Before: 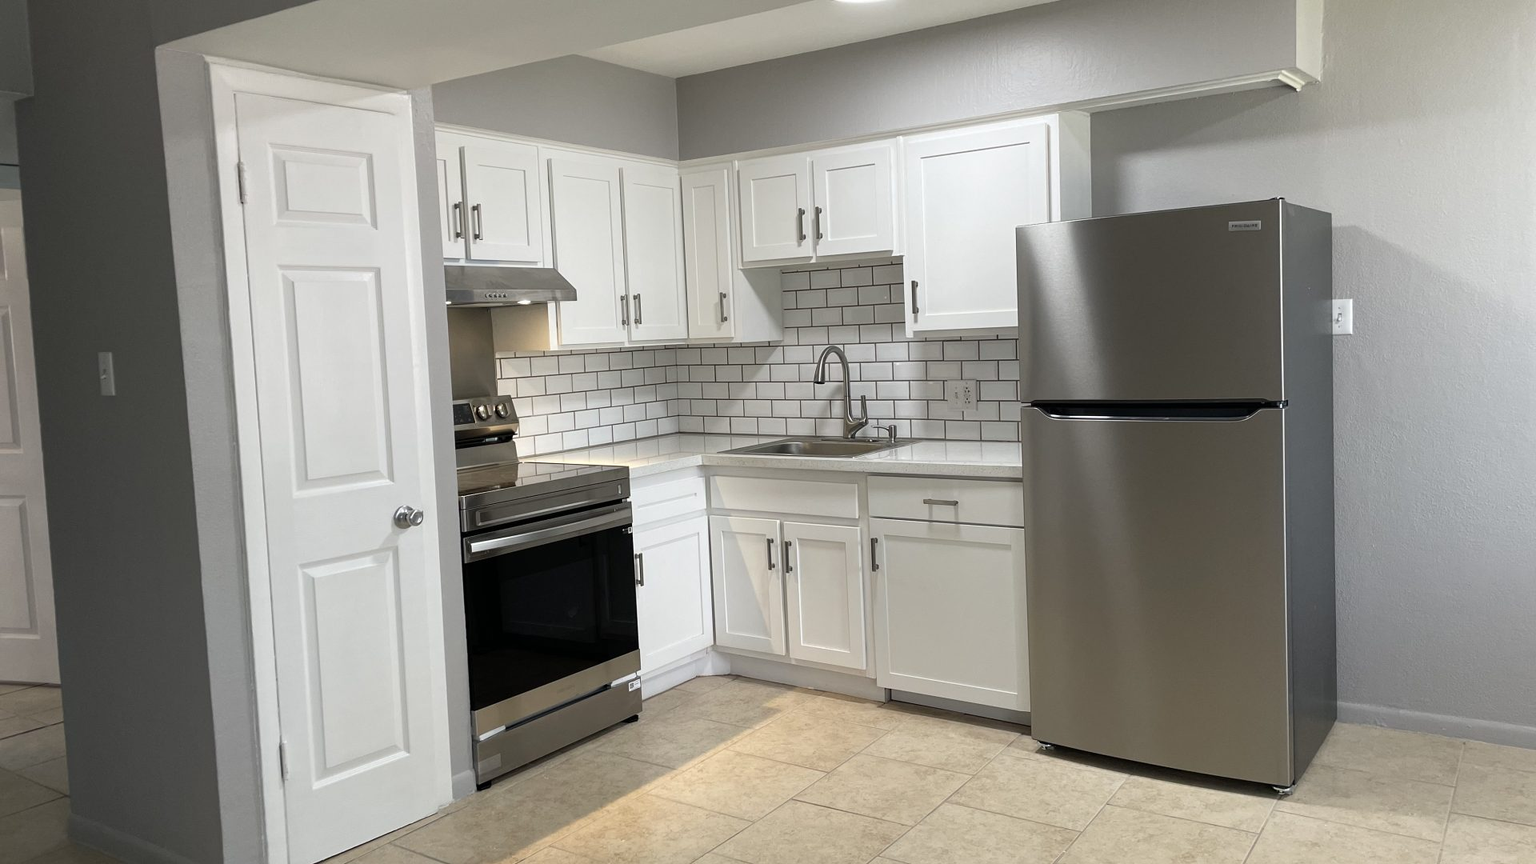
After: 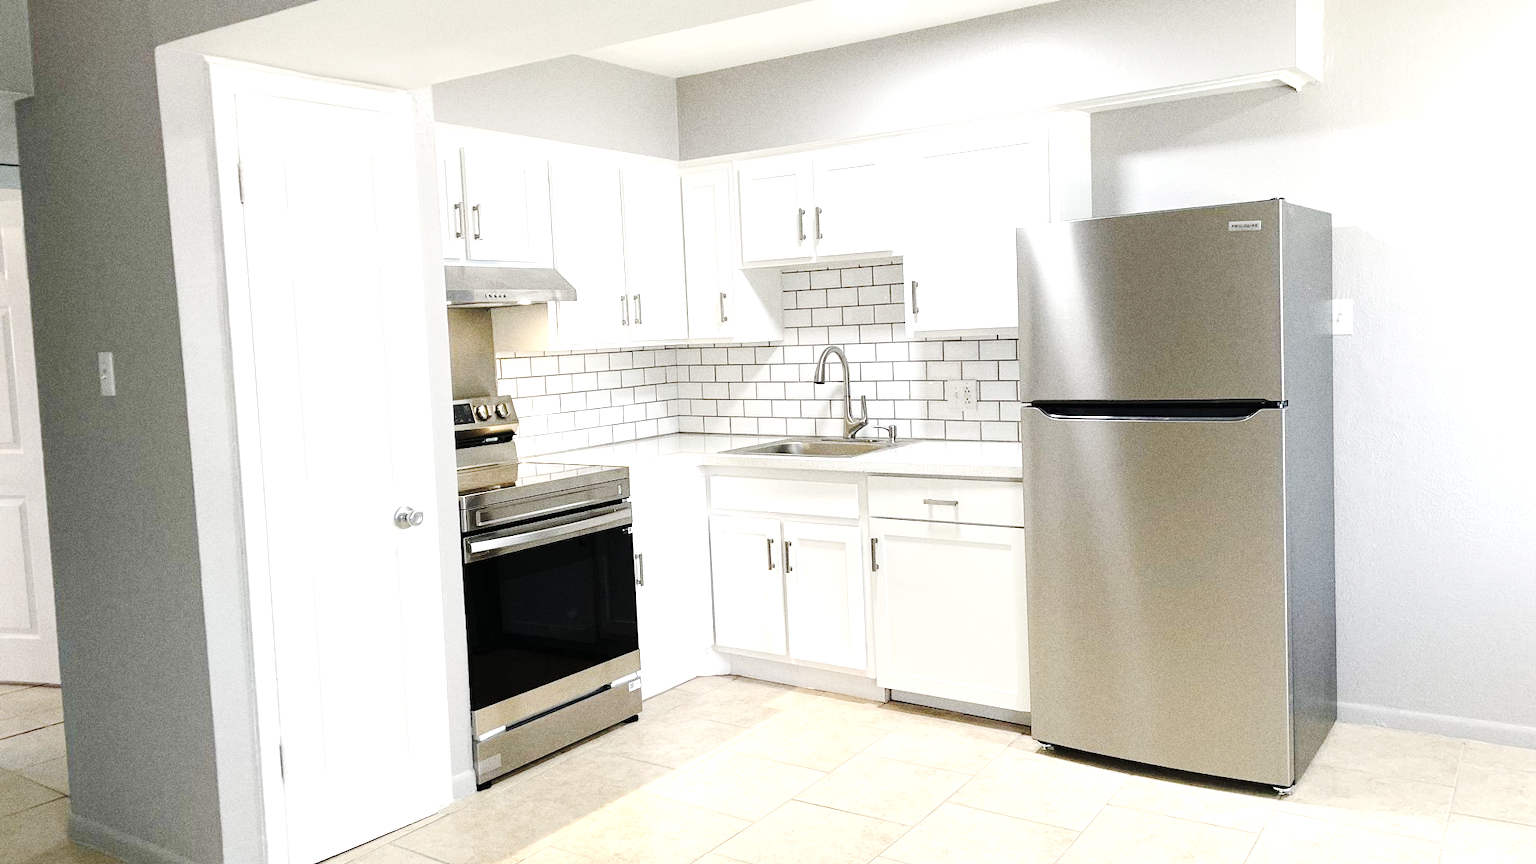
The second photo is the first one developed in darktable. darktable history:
grain: coarseness 0.09 ISO, strength 40%
tone curve: curves: ch0 [(0, 0) (0.003, 0.002) (0.011, 0.008) (0.025, 0.017) (0.044, 0.027) (0.069, 0.037) (0.1, 0.052) (0.136, 0.074) (0.177, 0.11) (0.224, 0.155) (0.277, 0.237) (0.335, 0.34) (0.399, 0.467) (0.468, 0.584) (0.543, 0.683) (0.623, 0.762) (0.709, 0.827) (0.801, 0.888) (0.898, 0.947) (1, 1)], preserve colors none
exposure: black level correction 0, exposure 1.2 EV, compensate exposure bias true, compensate highlight preservation false
